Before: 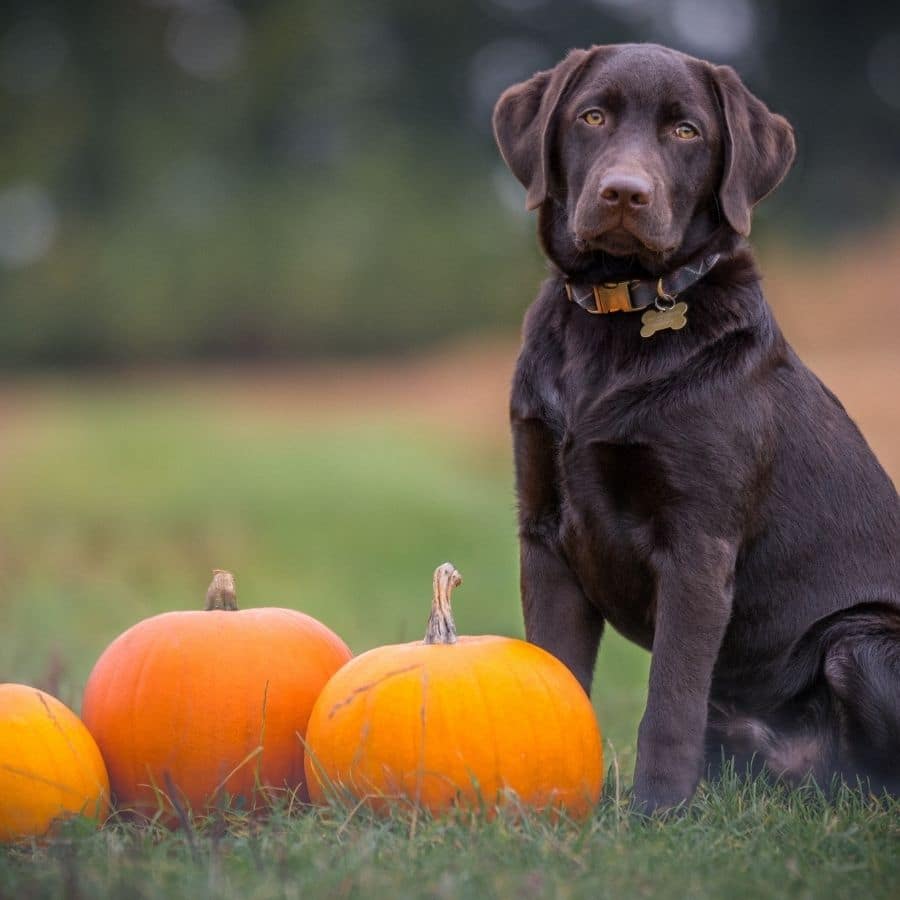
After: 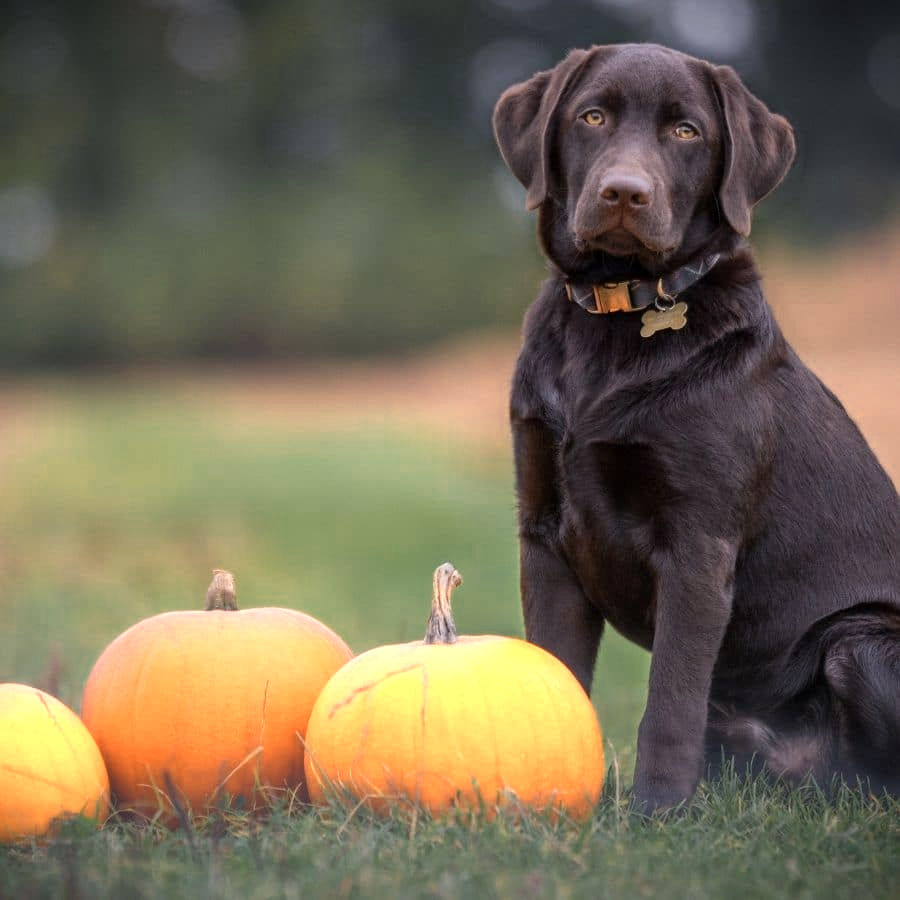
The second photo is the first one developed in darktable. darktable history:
exposure: exposure 0.014 EV, compensate highlight preservation false
color zones: curves: ch0 [(0.018, 0.548) (0.197, 0.654) (0.425, 0.447) (0.605, 0.658) (0.732, 0.579)]; ch1 [(0.105, 0.531) (0.224, 0.531) (0.386, 0.39) (0.618, 0.456) (0.732, 0.456) (0.956, 0.421)]; ch2 [(0.039, 0.583) (0.215, 0.465) (0.399, 0.544) (0.465, 0.548) (0.614, 0.447) (0.724, 0.43) (0.882, 0.623) (0.956, 0.632)]
